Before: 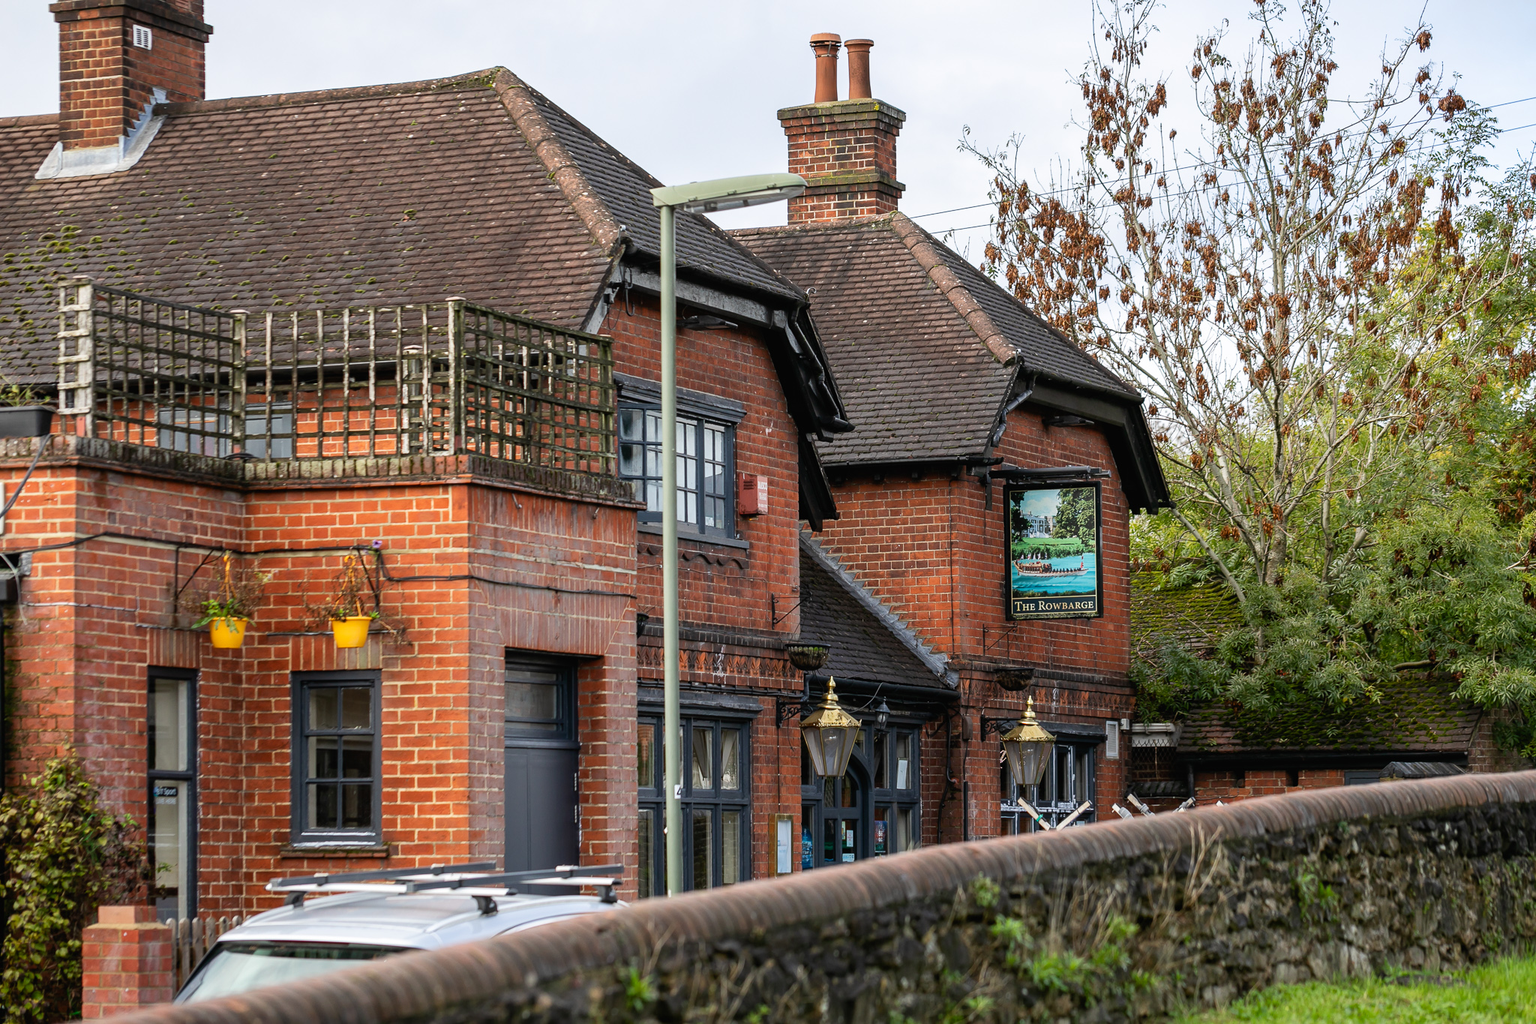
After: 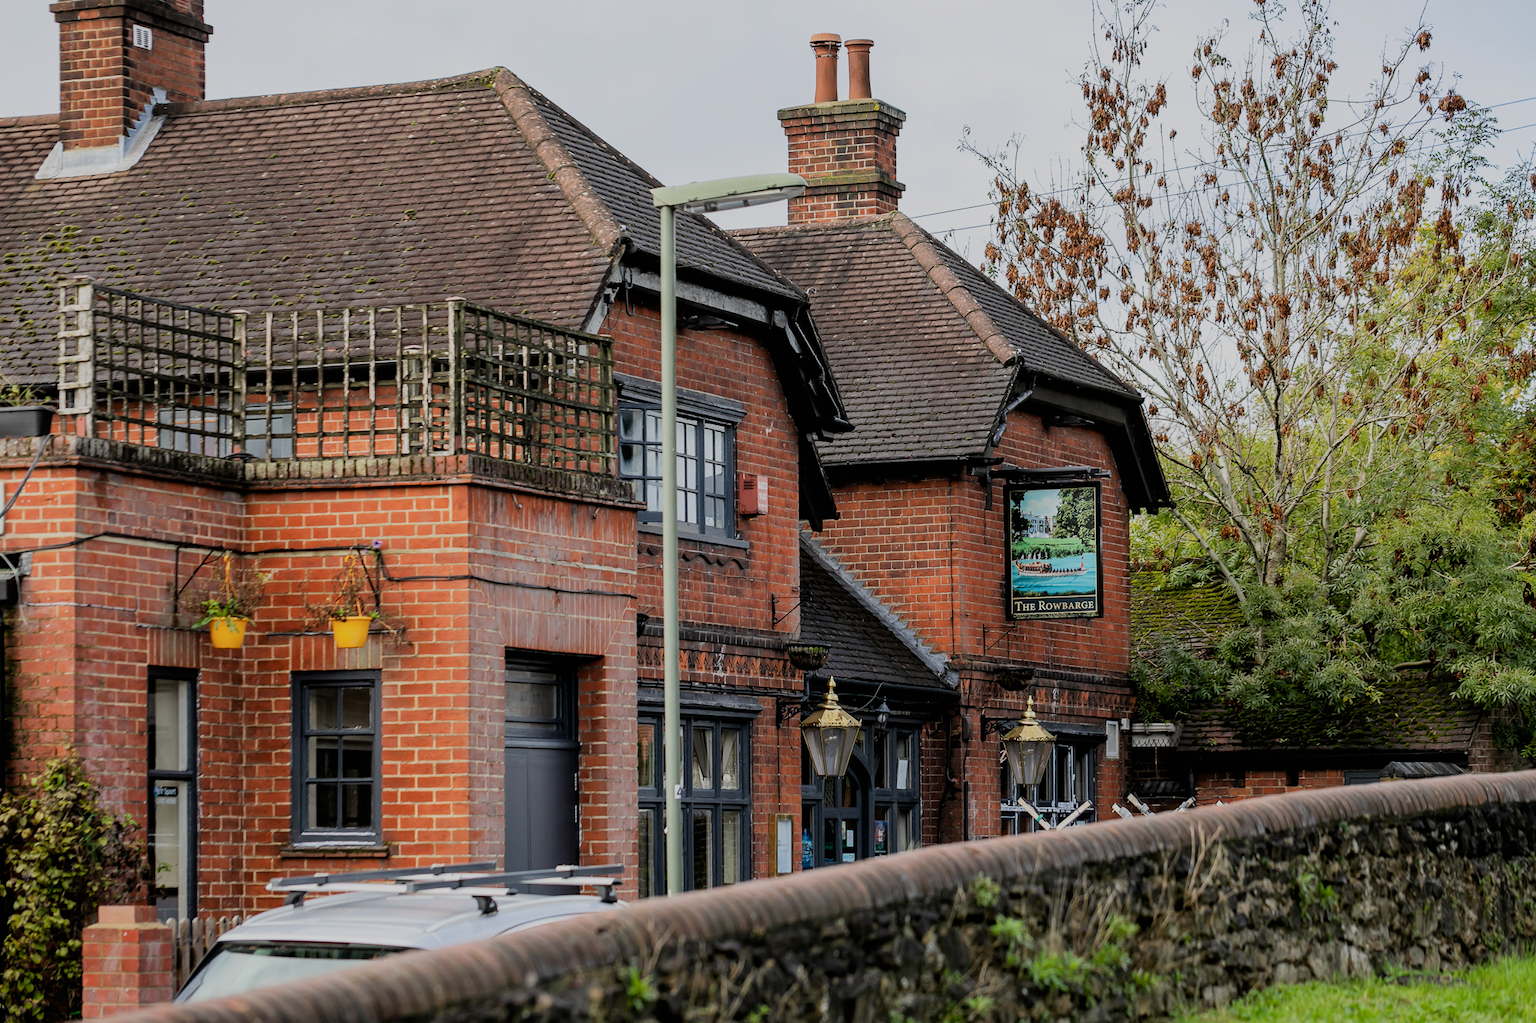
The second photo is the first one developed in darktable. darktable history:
filmic rgb: black relative exposure -7.14 EV, white relative exposure 5.39 EV, hardness 3.02
